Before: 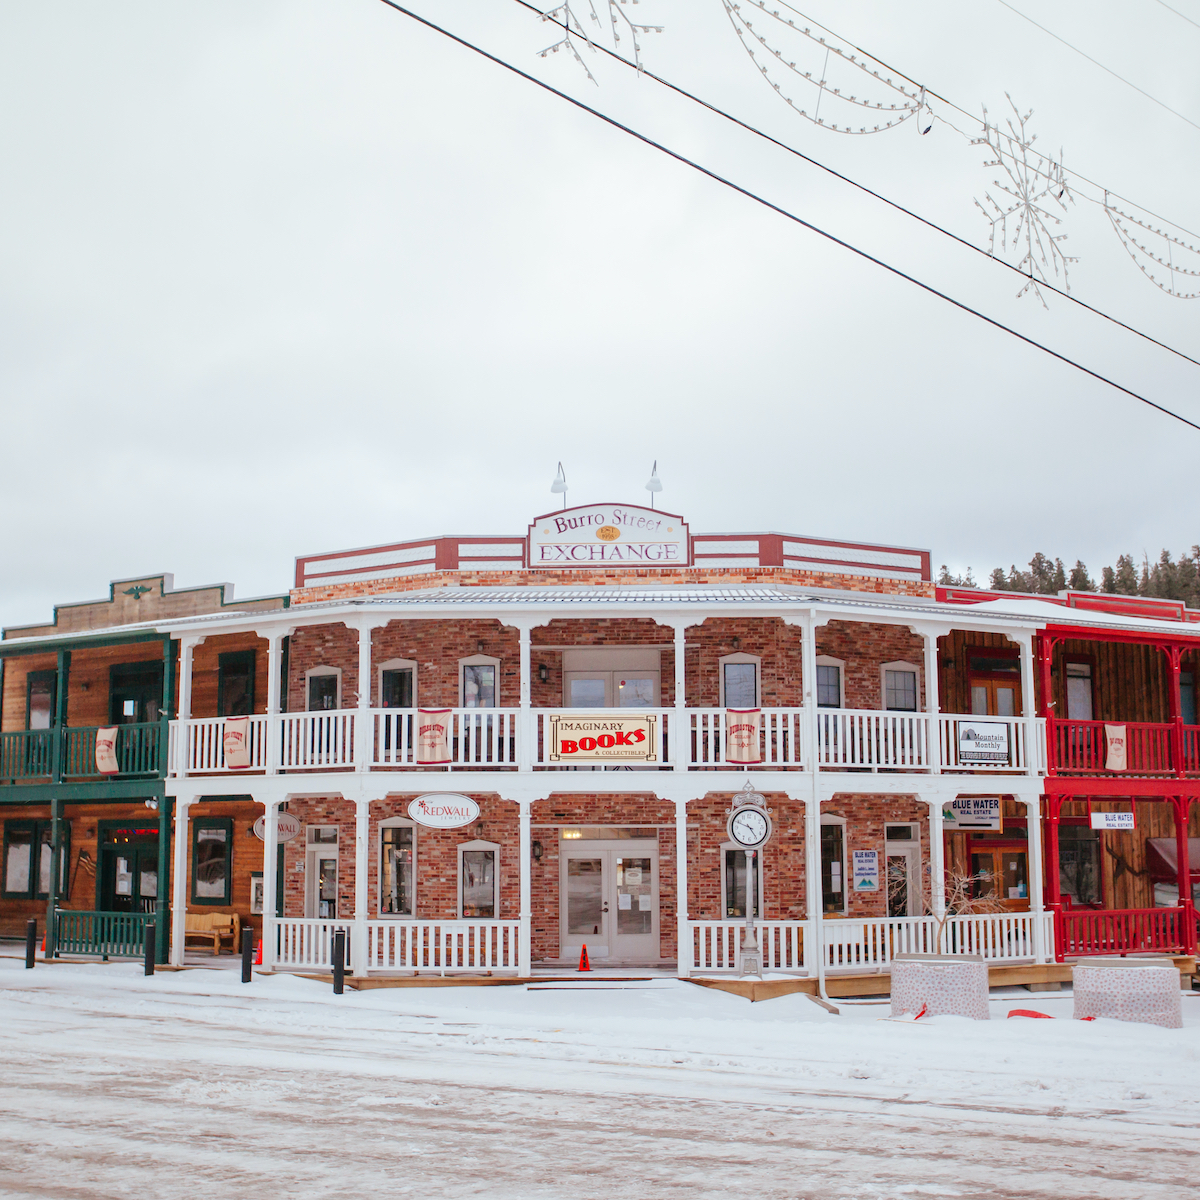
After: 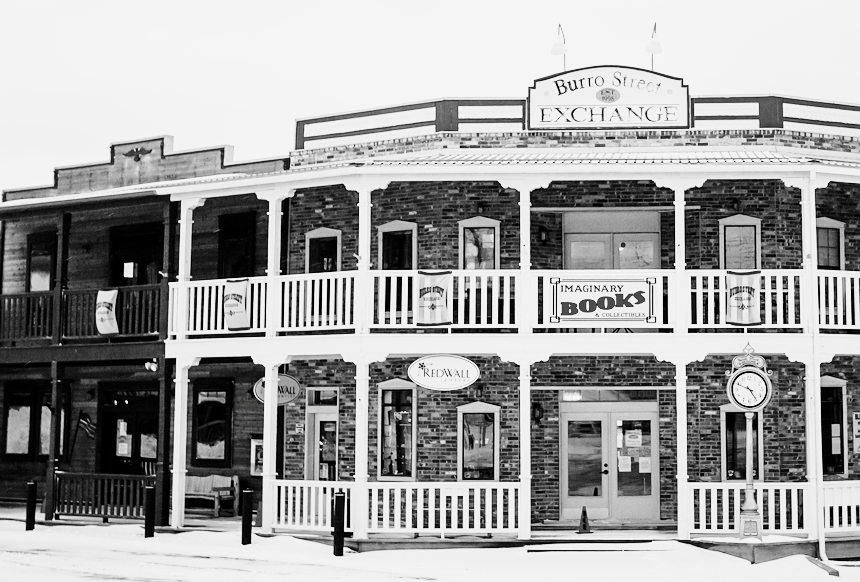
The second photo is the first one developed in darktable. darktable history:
crop: top 36.543%, right 28.256%, bottom 14.897%
contrast brightness saturation: contrast -0.027, brightness -0.586, saturation -0.997
base curve: curves: ch0 [(0, 0) (0.007, 0.004) (0.027, 0.03) (0.046, 0.07) (0.207, 0.54) (0.442, 0.872) (0.673, 0.972) (1, 1)], preserve colors none
sharpen: amount 0.208
color balance rgb: perceptual saturation grading › global saturation 5.493%, global vibrance 16.36%, saturation formula JzAzBz (2021)
